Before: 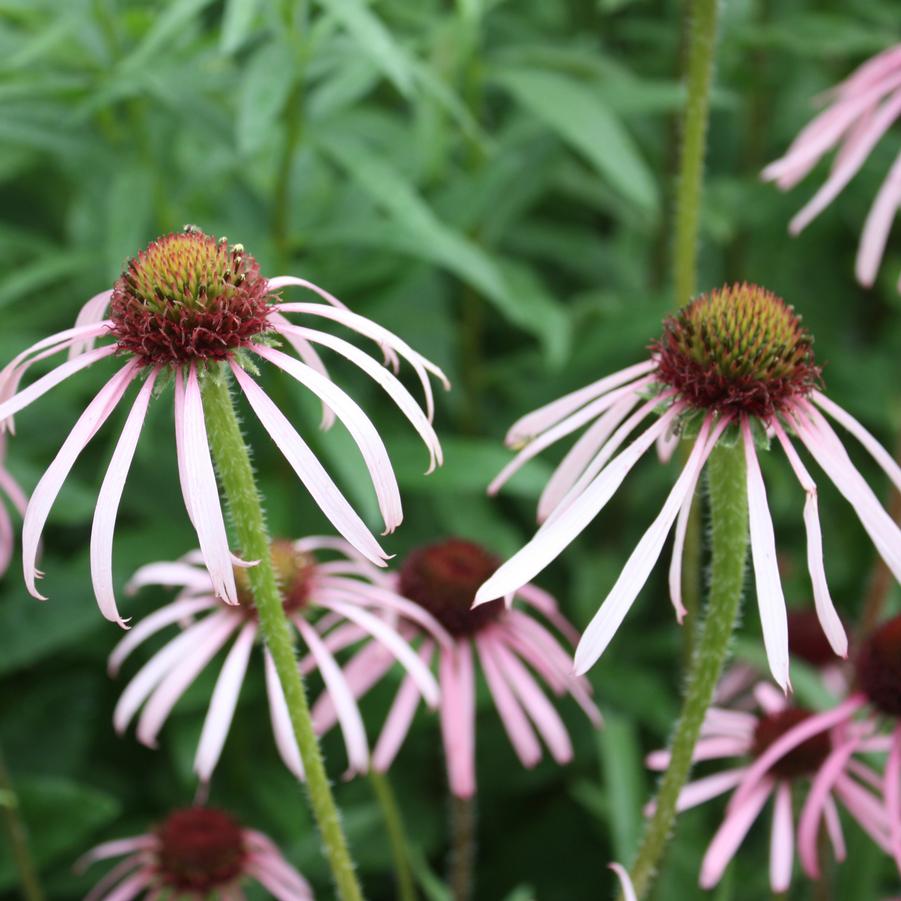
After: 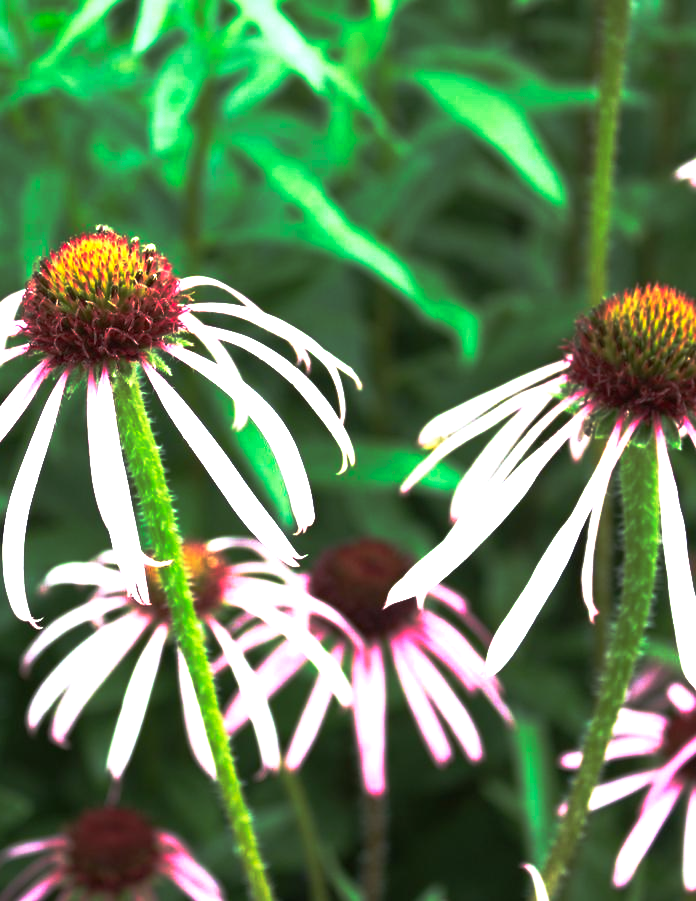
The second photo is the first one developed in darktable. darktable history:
crop: left 9.87%, right 12.818%
exposure: black level correction 0, exposure 1.195 EV, compensate highlight preservation false
base curve: curves: ch0 [(0, 0) (0.564, 0.291) (0.802, 0.731) (1, 1)], preserve colors none
